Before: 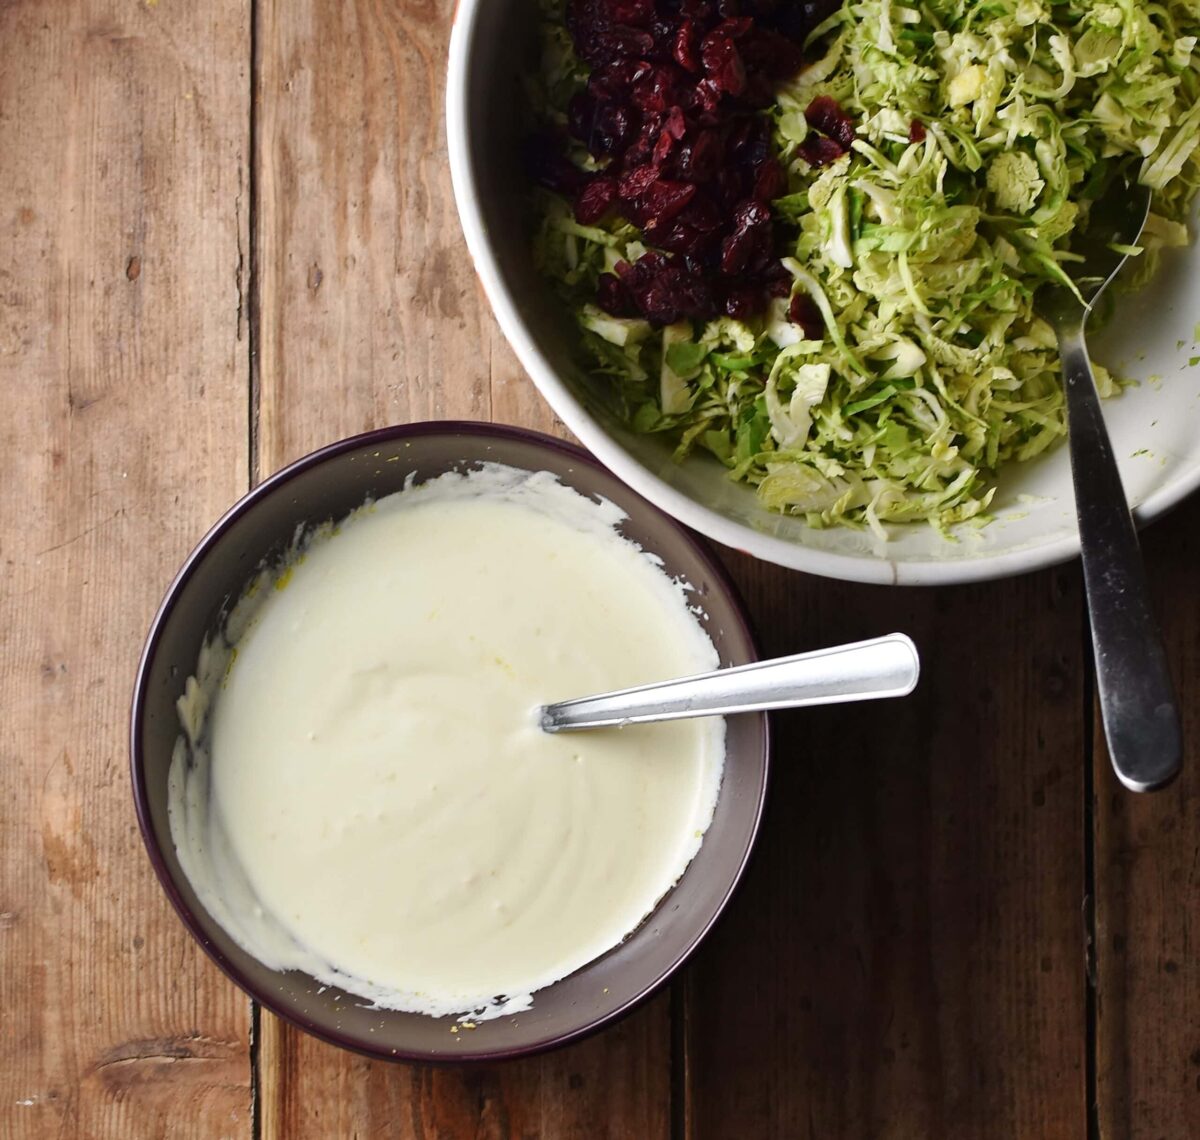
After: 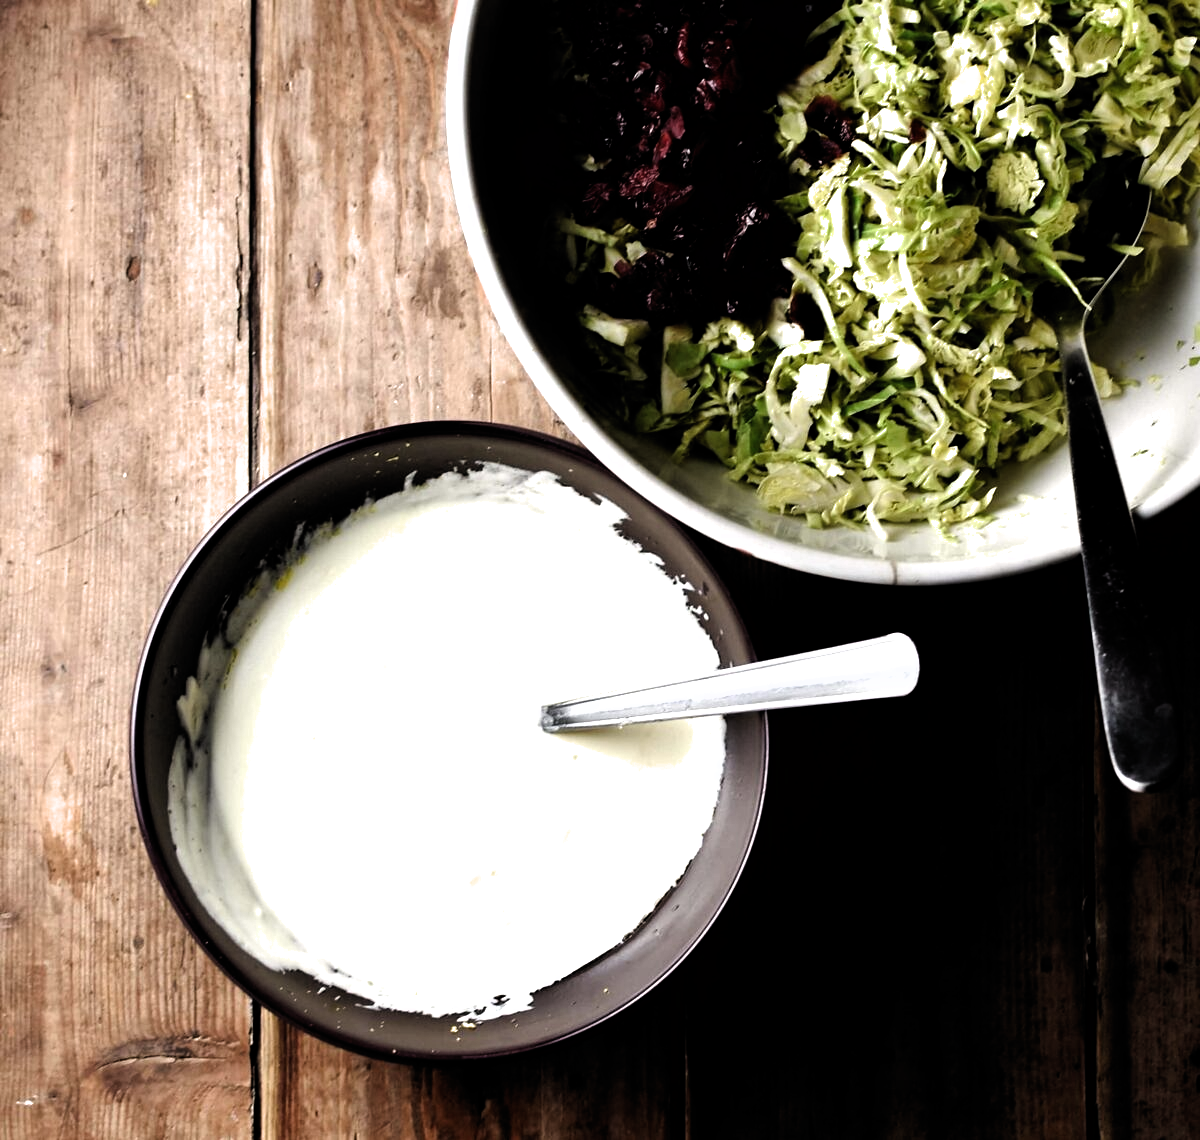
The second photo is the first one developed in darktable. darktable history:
filmic rgb: black relative exposure -8.27 EV, white relative exposure 2.24 EV, hardness 7.16, latitude 85.52%, contrast 1.708, highlights saturation mix -4.27%, shadows ↔ highlights balance -2.14%, color science v6 (2022)
